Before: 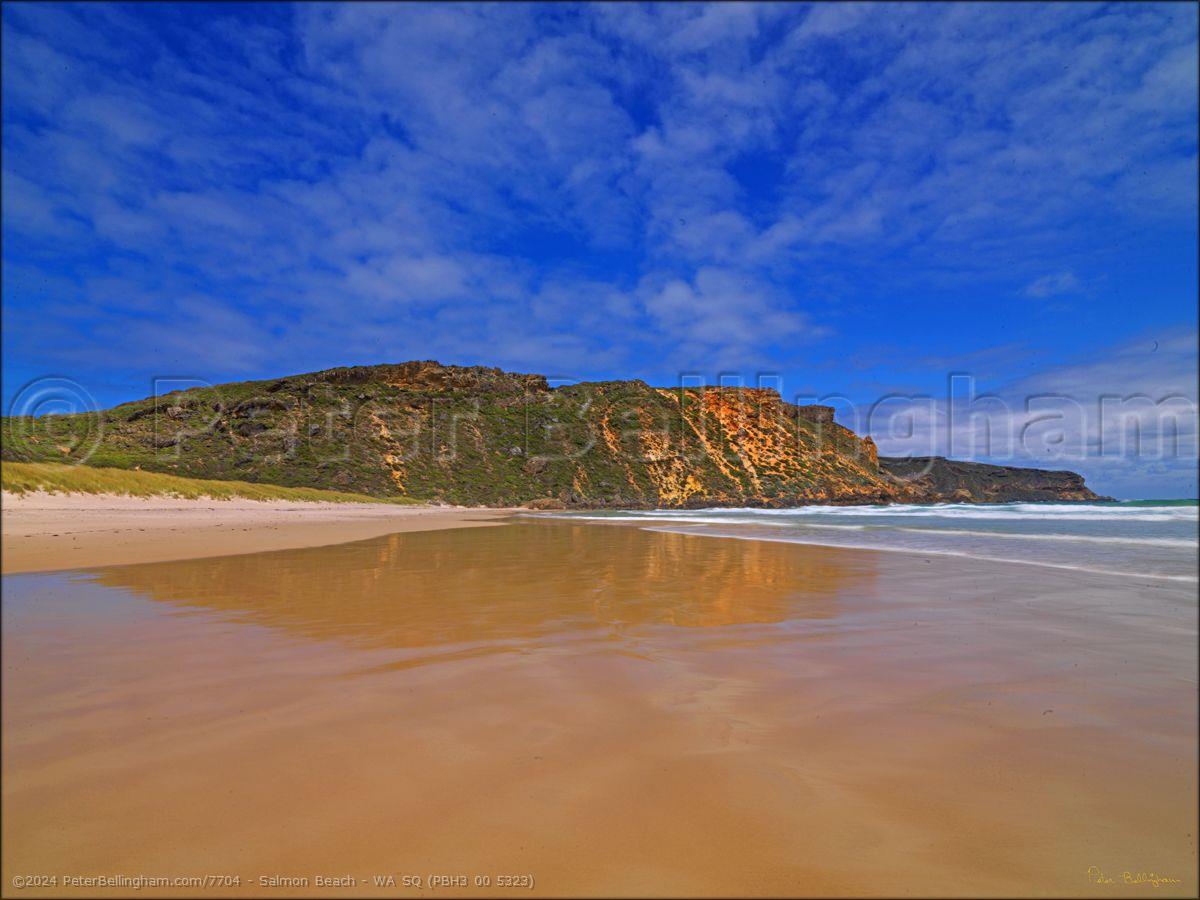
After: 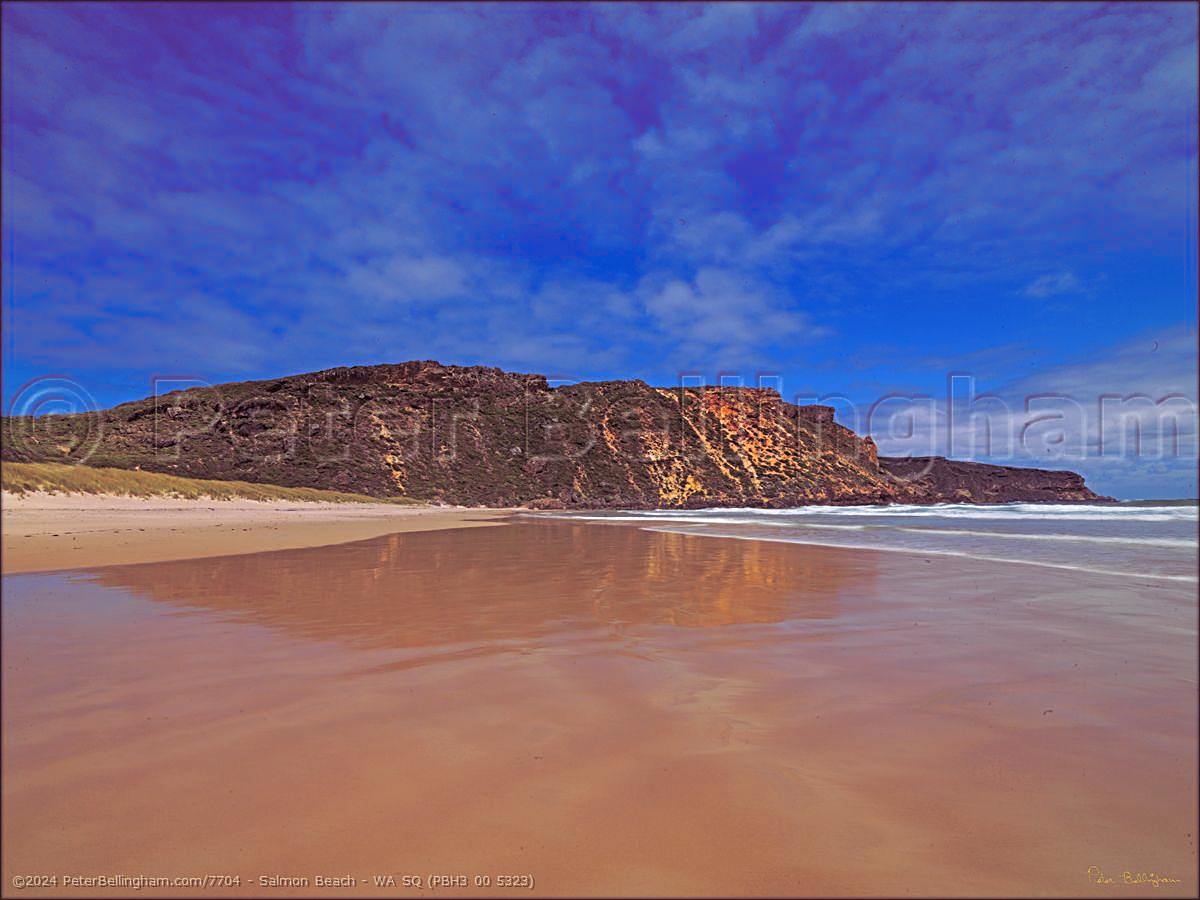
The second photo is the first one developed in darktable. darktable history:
sharpen: on, module defaults
split-toning: shadows › hue 316.8°, shadows › saturation 0.47, highlights › hue 201.6°, highlights › saturation 0, balance -41.97, compress 28.01%
